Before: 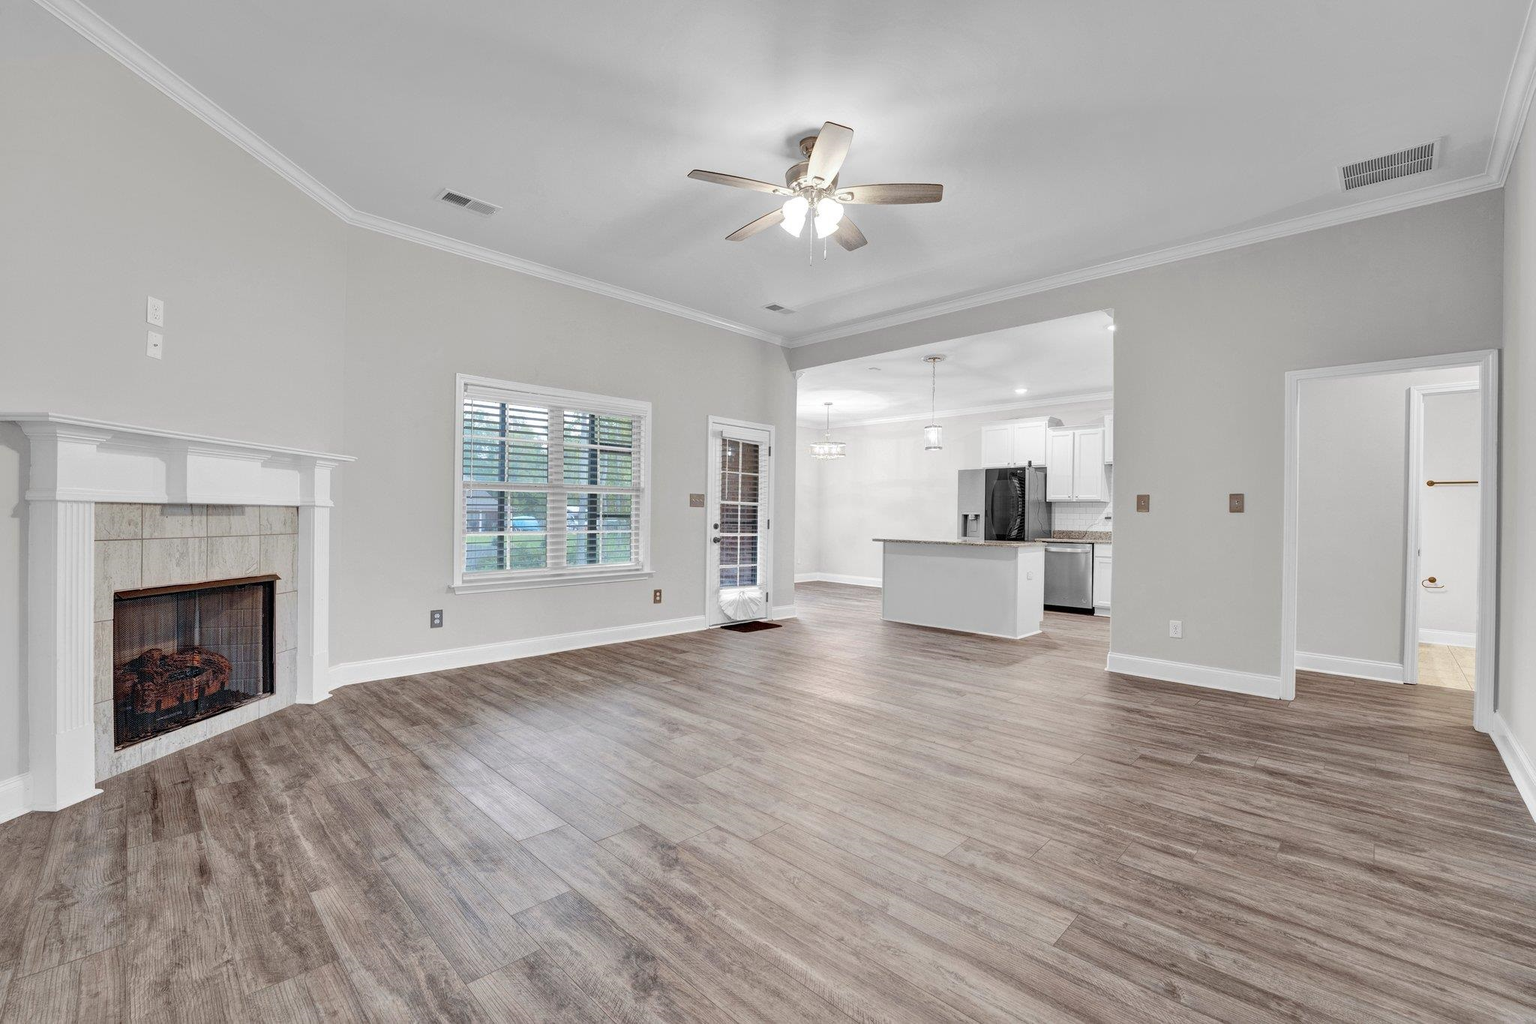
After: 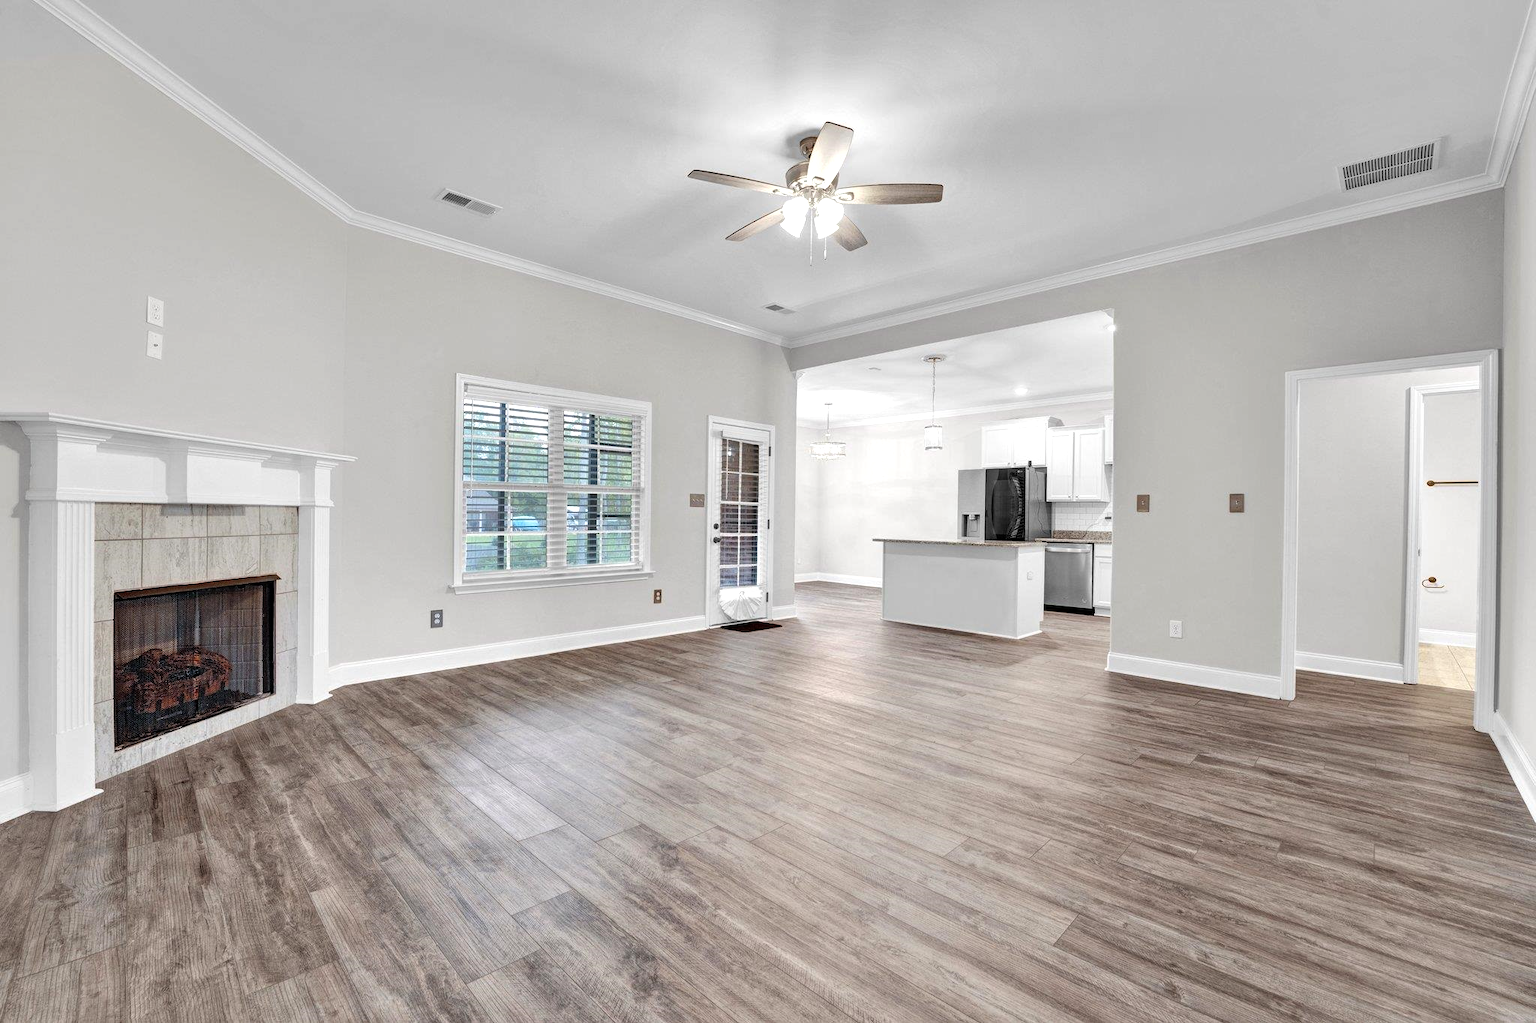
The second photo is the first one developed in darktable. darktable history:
color balance rgb: perceptual saturation grading › global saturation -0.063%, perceptual saturation grading › mid-tones 11.56%, global vibrance 9.666%, contrast 15.34%, saturation formula JzAzBz (2021)
